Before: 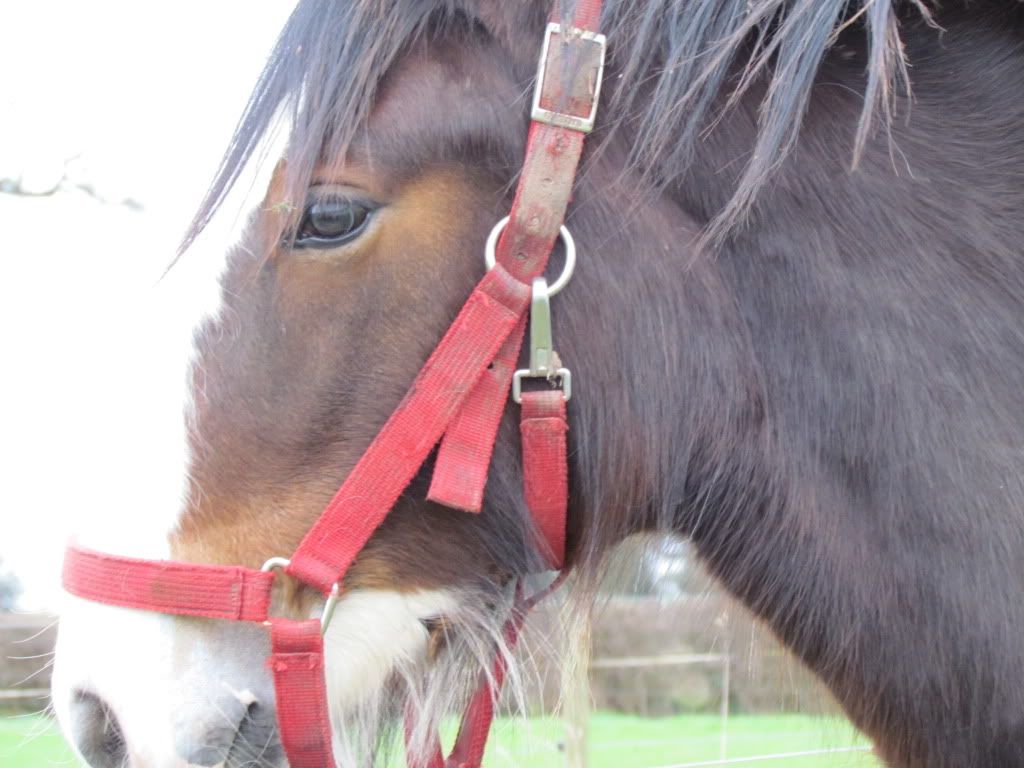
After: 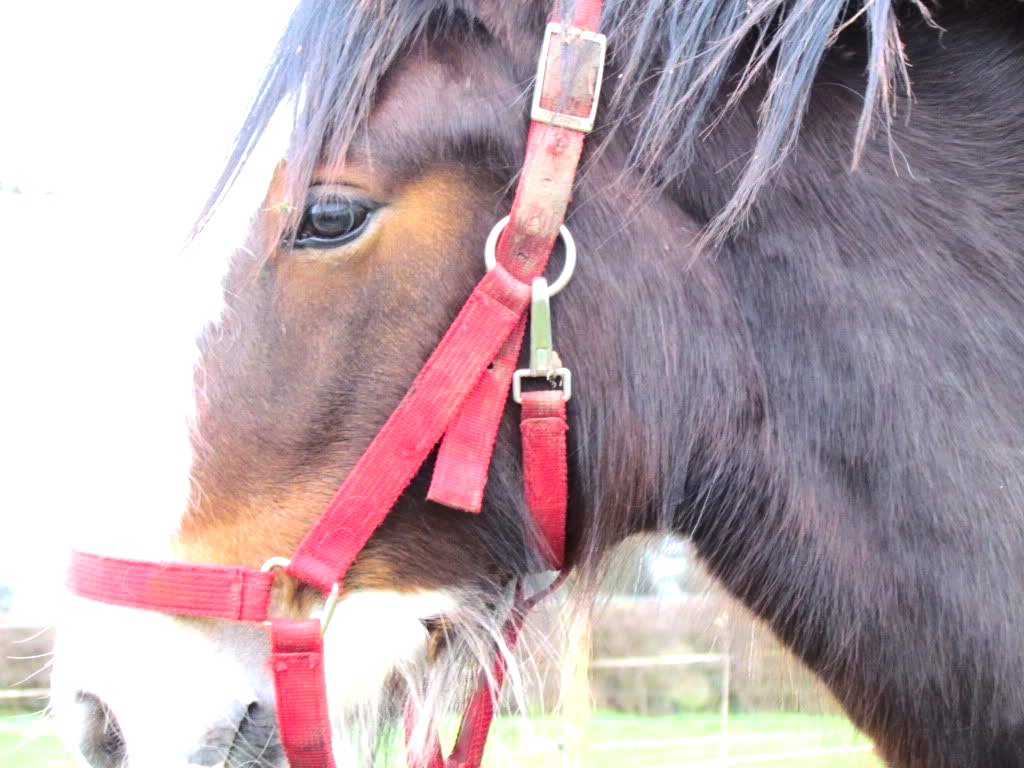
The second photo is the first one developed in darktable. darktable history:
tone equalizer: -8 EV -0.75 EV, -7 EV -0.7 EV, -6 EV -0.6 EV, -5 EV -0.4 EV, -3 EV 0.4 EV, -2 EV 0.6 EV, -1 EV 0.7 EV, +0 EV 0.75 EV, edges refinement/feathering 500, mask exposure compensation -1.57 EV, preserve details no
contrast brightness saturation: contrast 0.09, saturation 0.28
